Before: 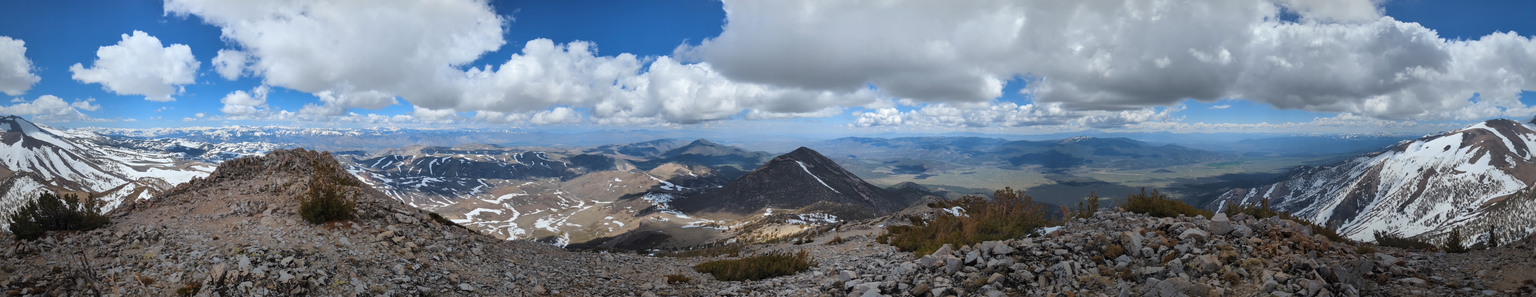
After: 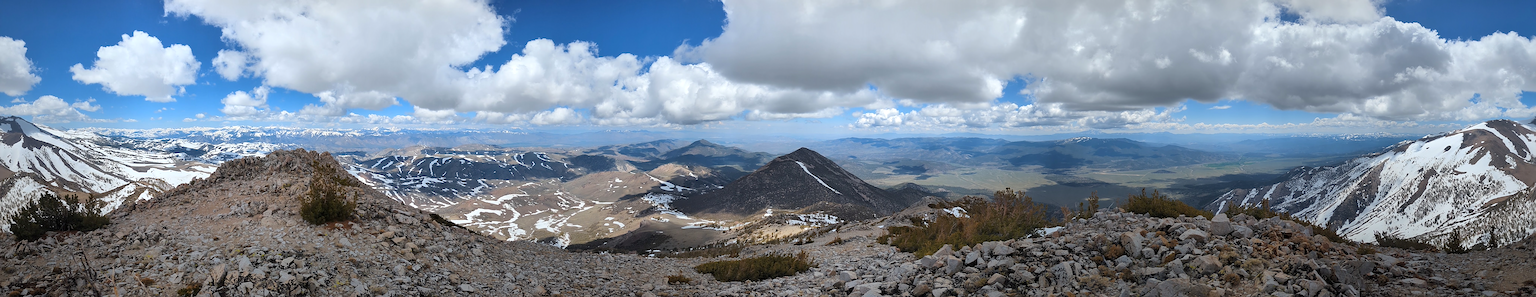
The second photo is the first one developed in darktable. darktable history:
exposure: black level correction 0.001, exposure 0.191 EV, compensate highlight preservation false
sharpen: amount 1
